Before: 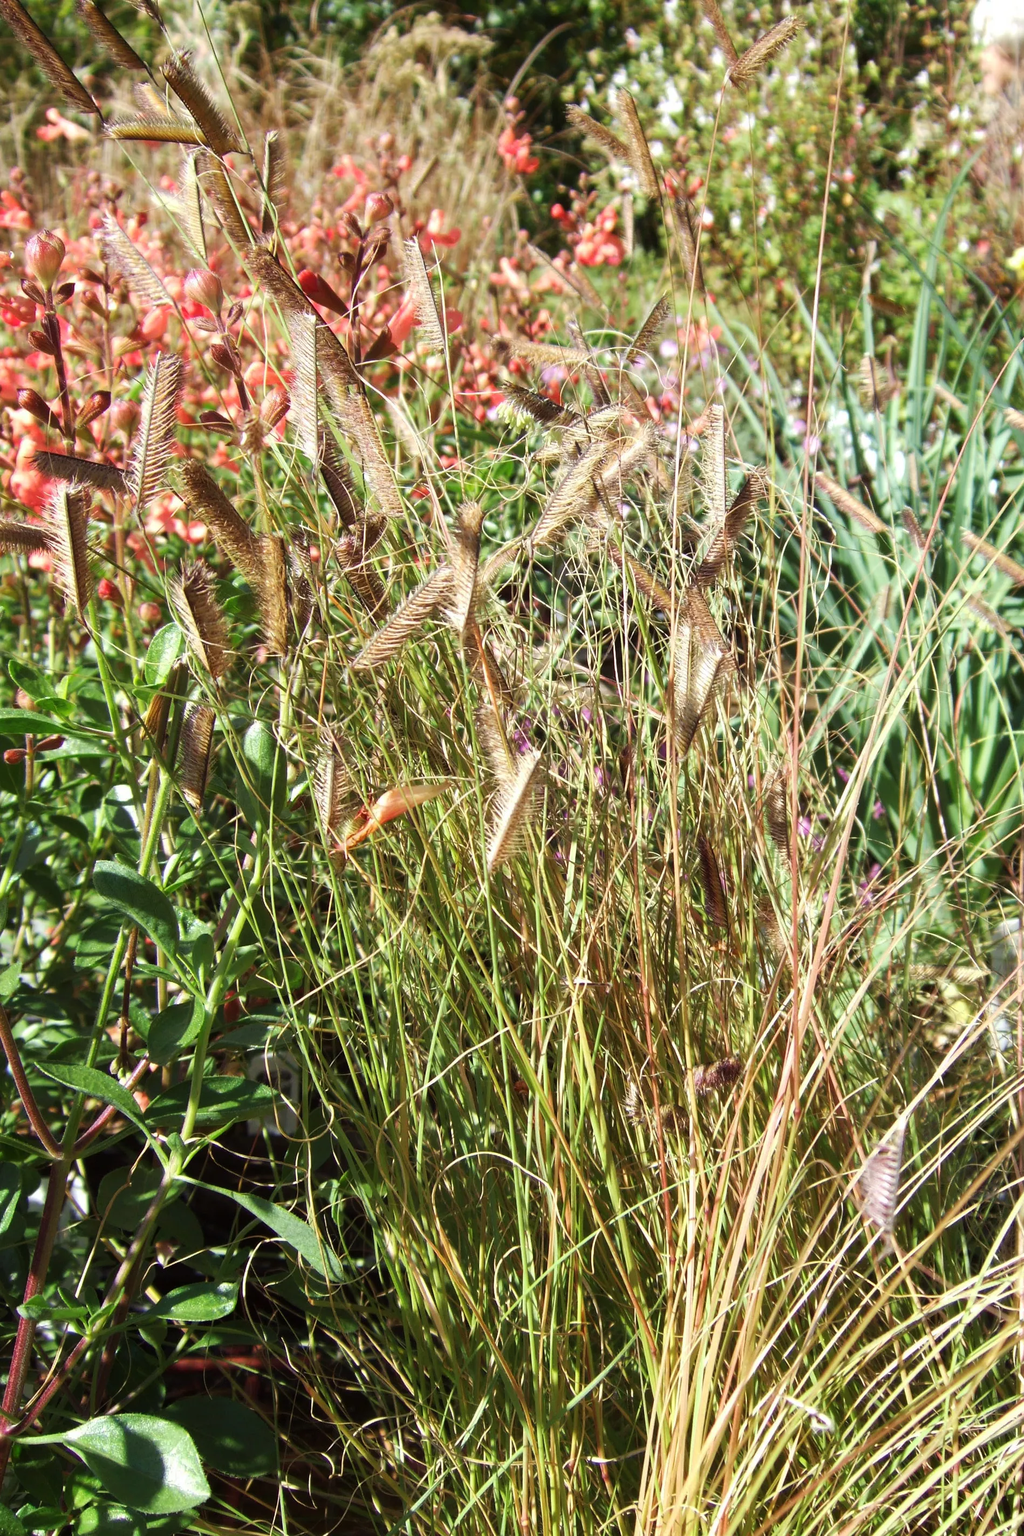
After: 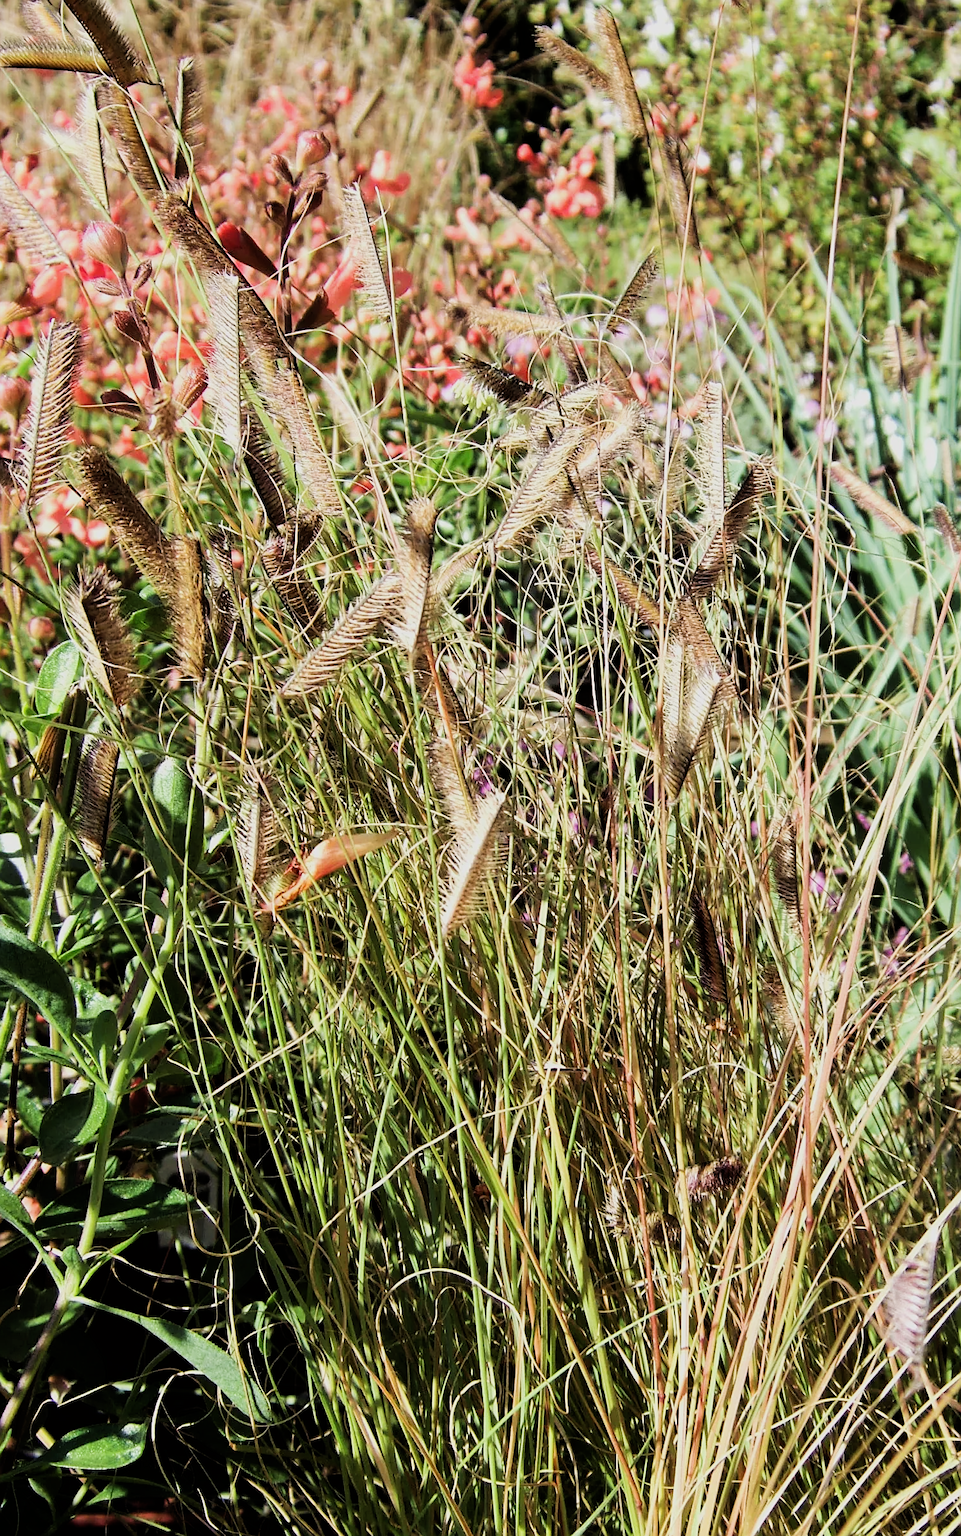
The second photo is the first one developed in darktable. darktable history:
filmic rgb: black relative exposure -5 EV, hardness 2.88, contrast 1.3, highlights saturation mix -30%
crop: left 11.225%, top 5.381%, right 9.565%, bottom 10.314%
sharpen: on, module defaults
